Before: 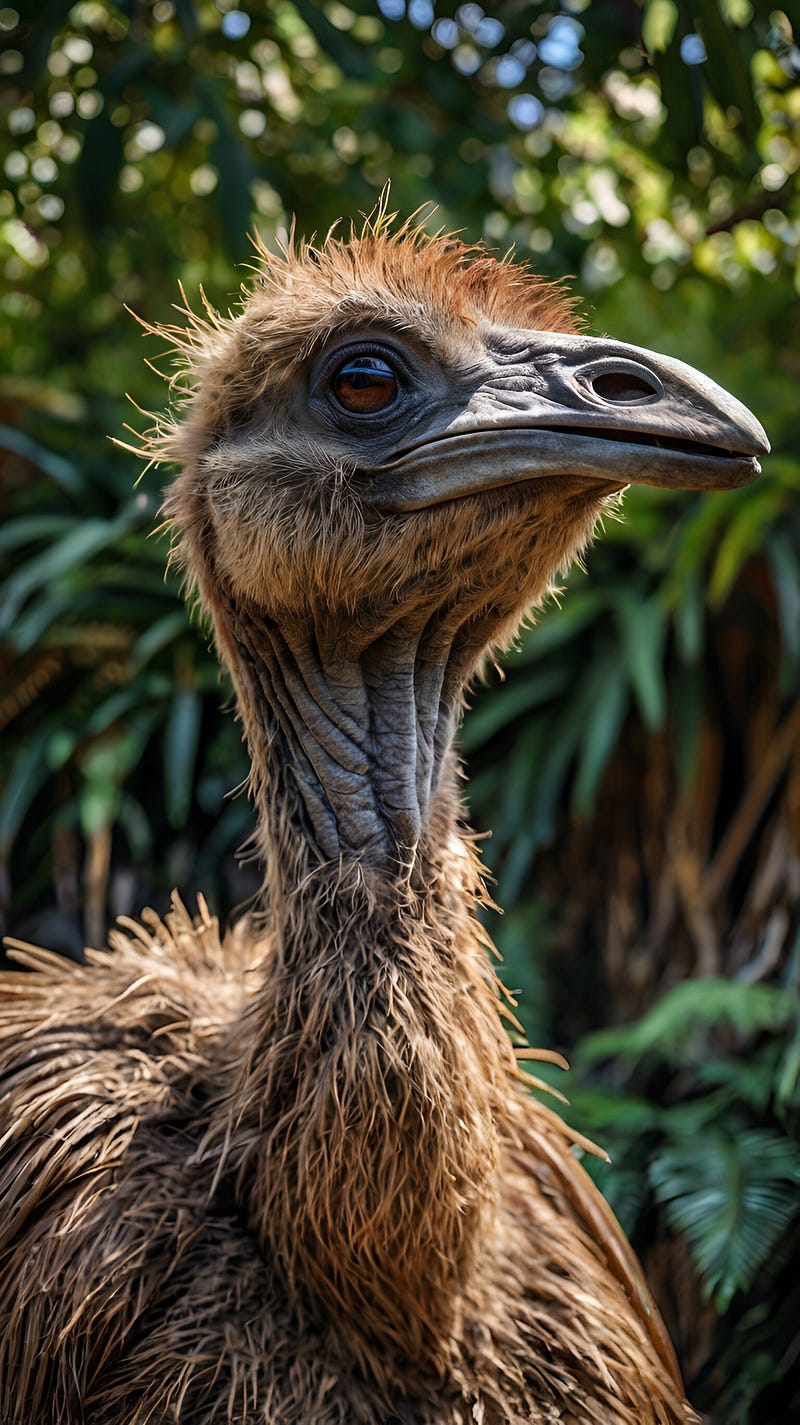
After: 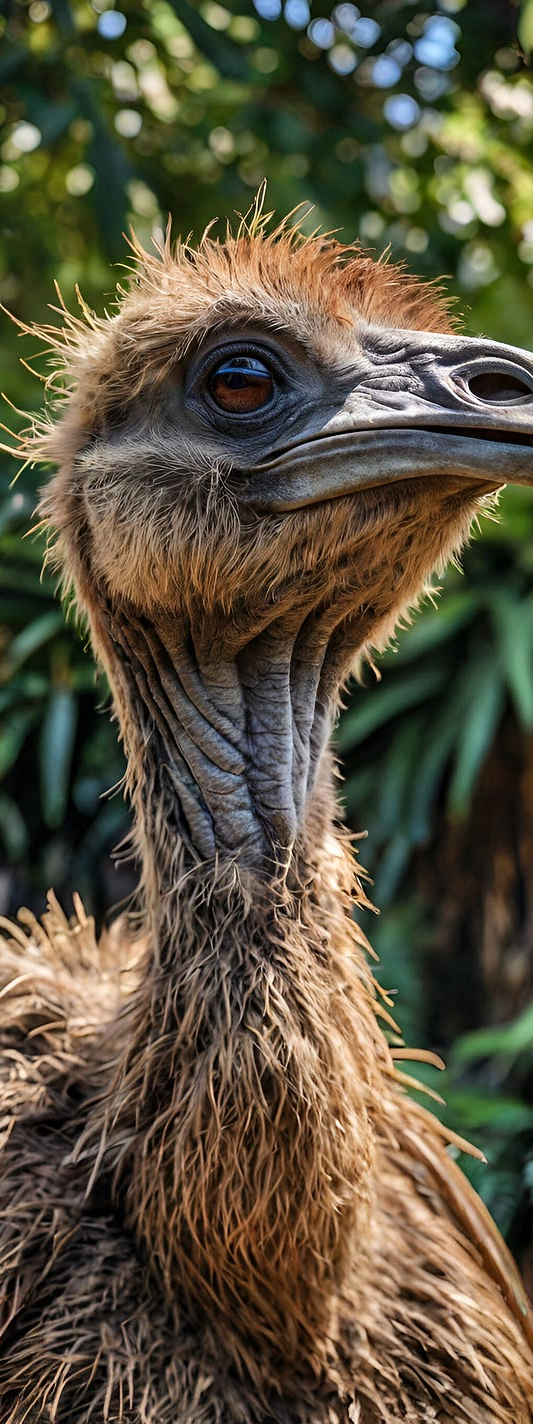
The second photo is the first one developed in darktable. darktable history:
crop and rotate: left 15.546%, right 17.787%
shadows and highlights: soften with gaussian
